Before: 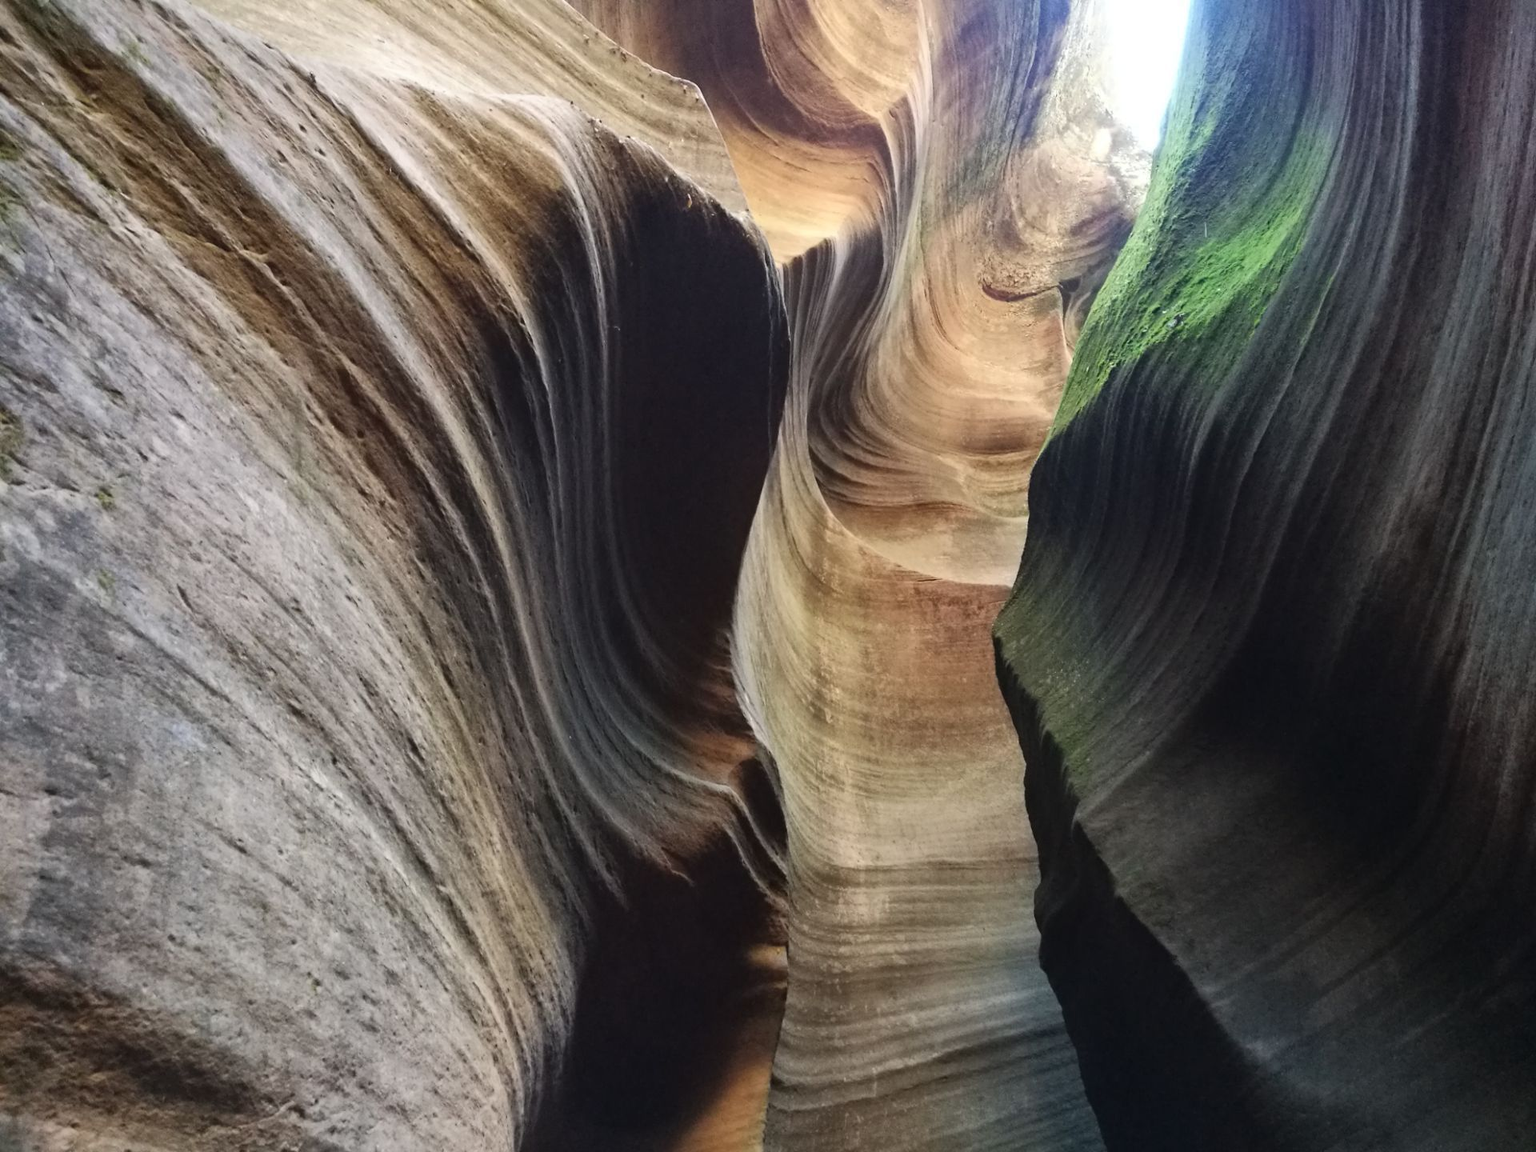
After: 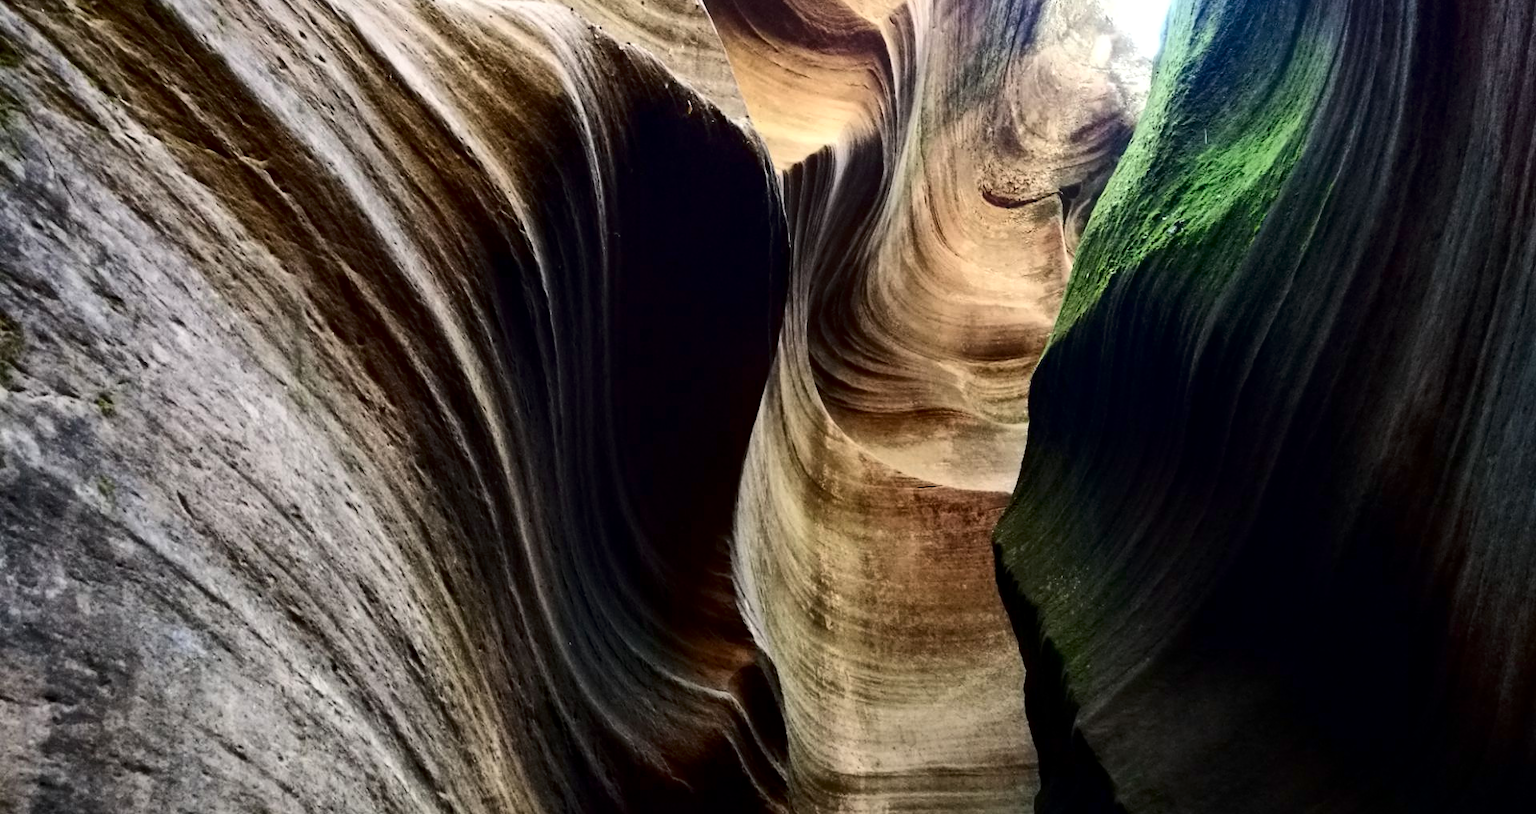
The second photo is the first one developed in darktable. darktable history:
crop and rotate: top 8.169%, bottom 21.116%
local contrast: highlights 101%, shadows 103%, detail 120%, midtone range 0.2
contrast brightness saturation: contrast 0.242, brightness -0.244, saturation 0.137
